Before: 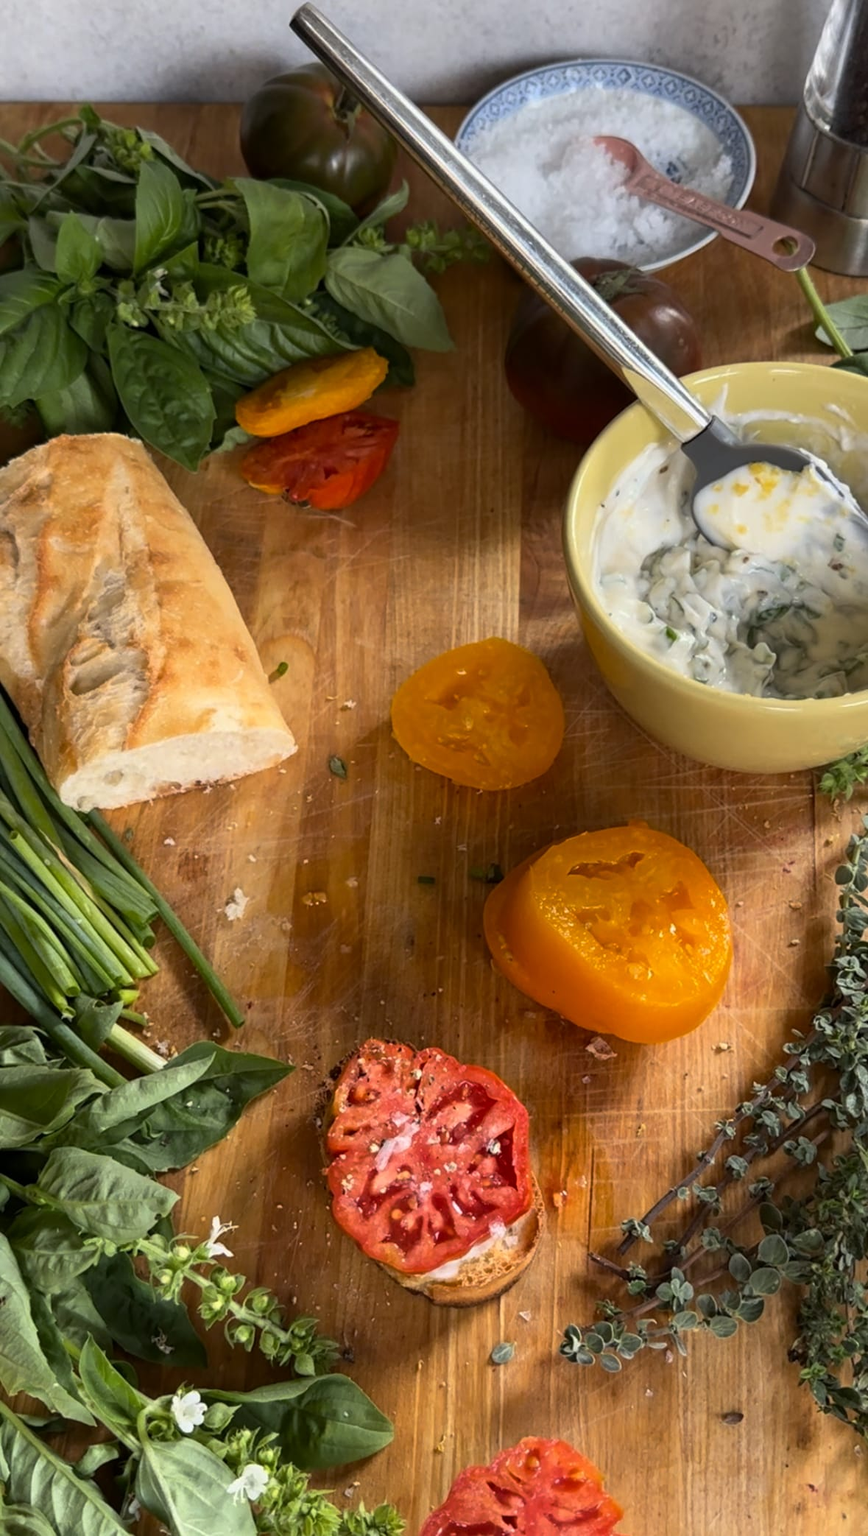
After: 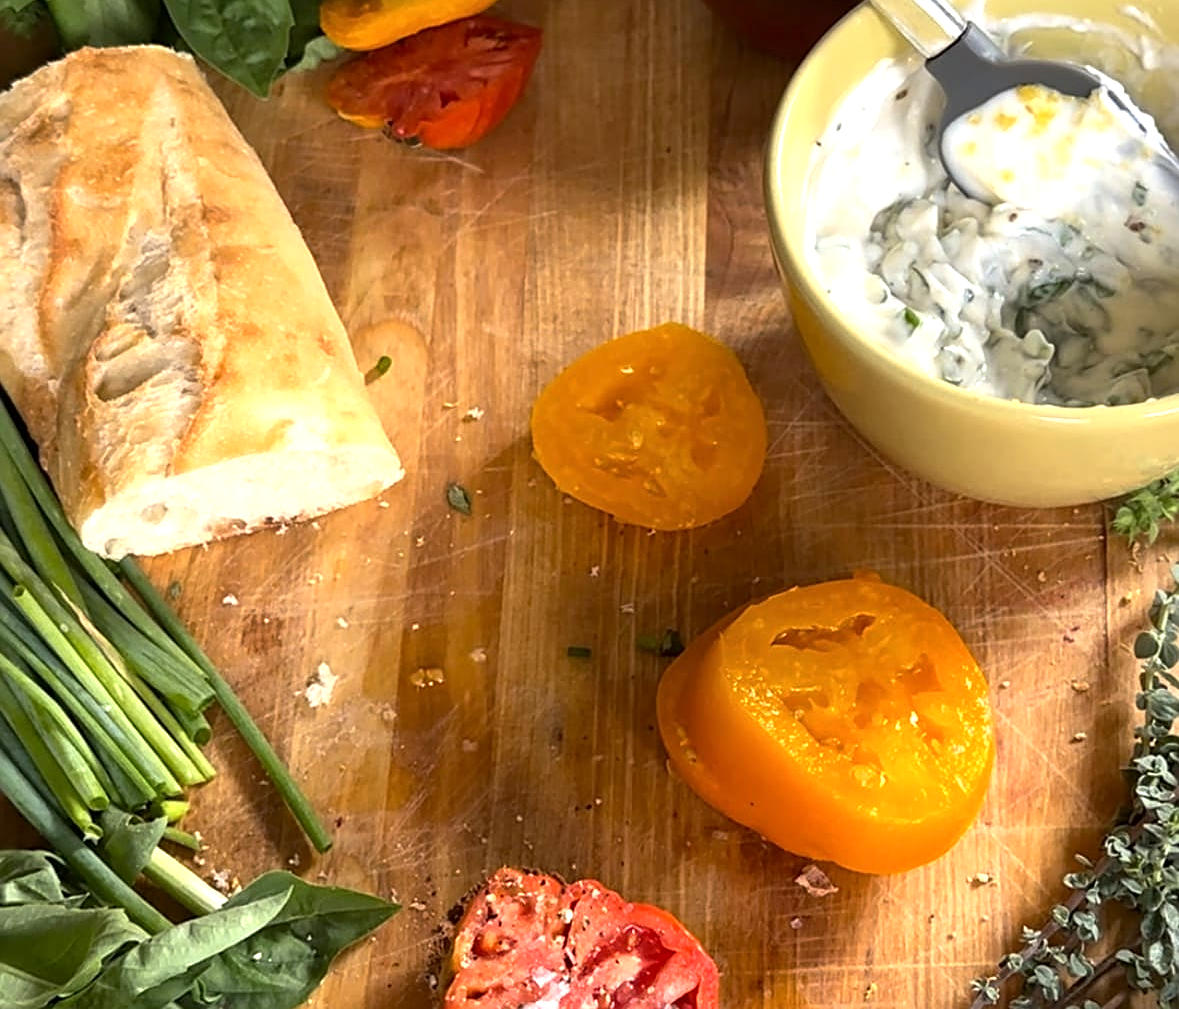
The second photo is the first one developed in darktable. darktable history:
exposure: exposure 0.7 EV, compensate highlight preservation false
local contrast: mode bilateral grid, contrast 100, coarseness 100, detail 108%, midtone range 0.2
sharpen: on, module defaults
crop and rotate: top 26.056%, bottom 25.543%
